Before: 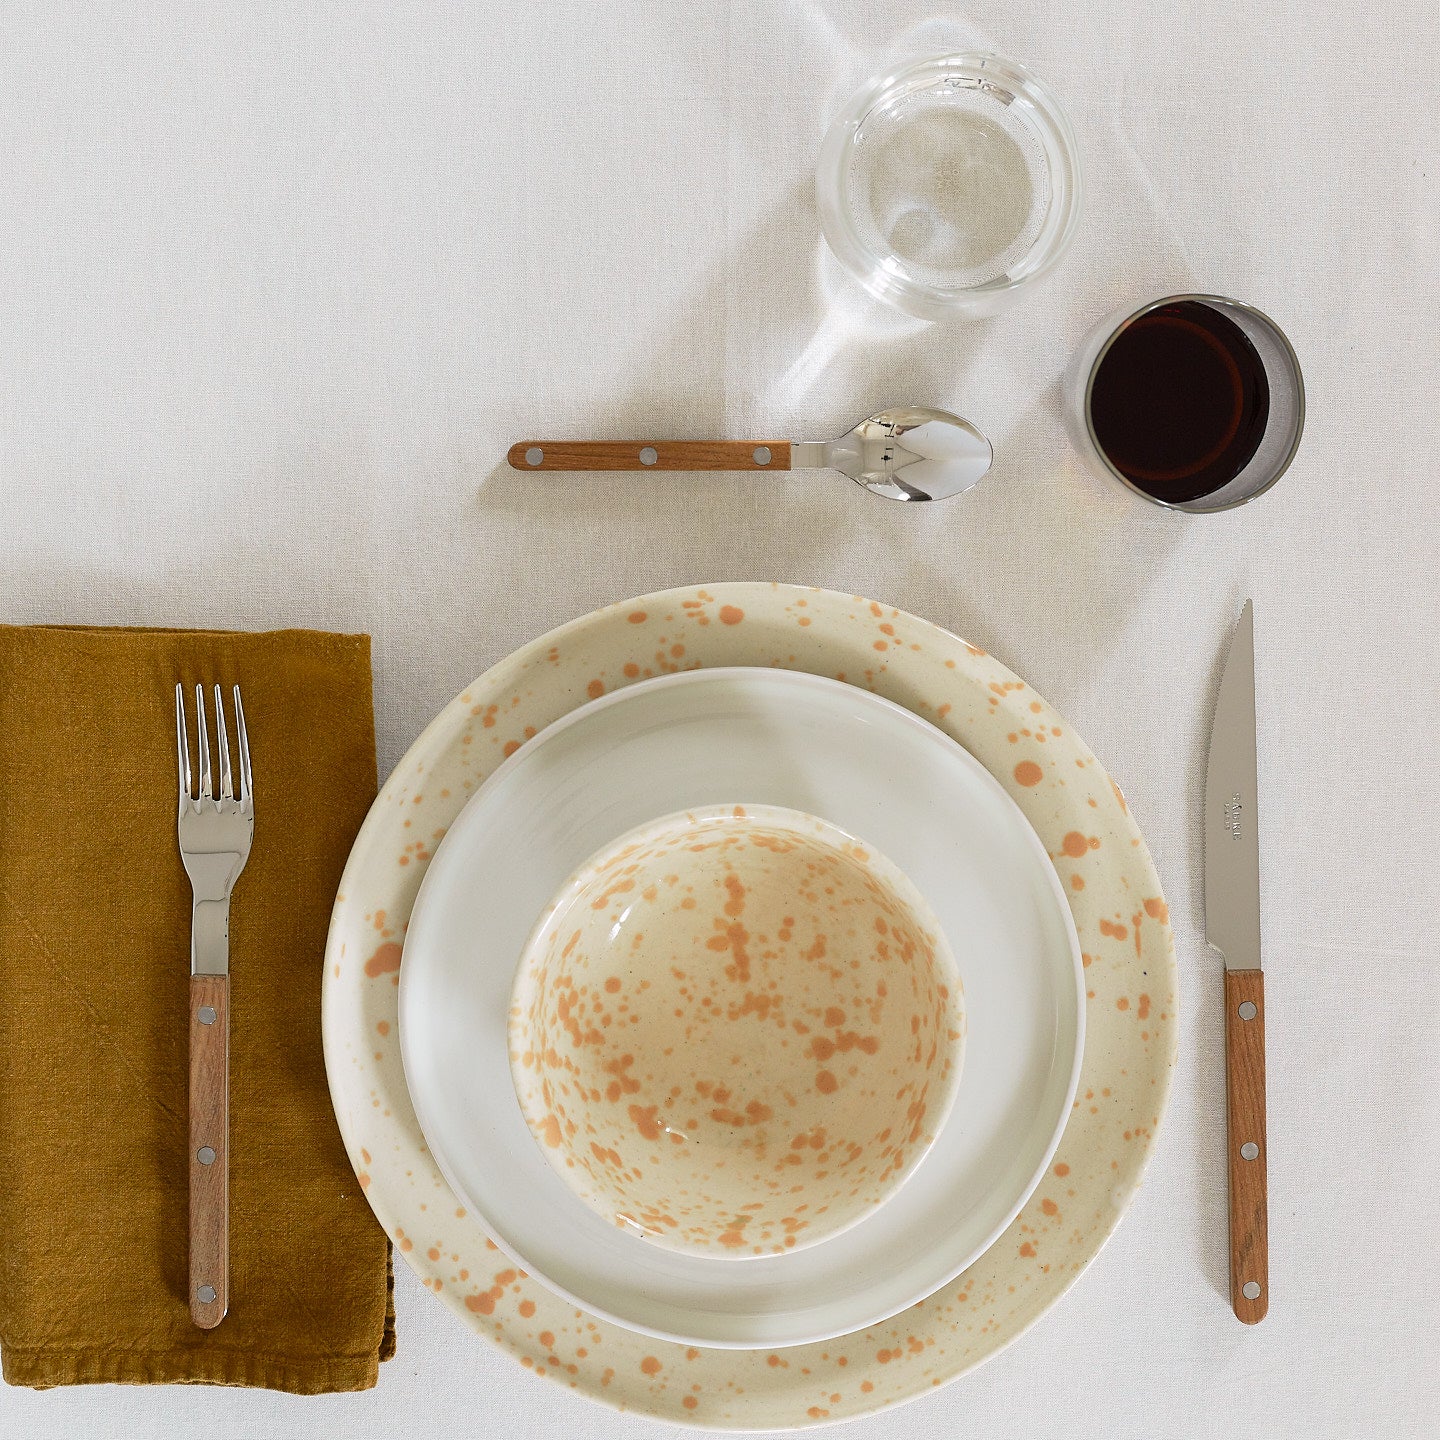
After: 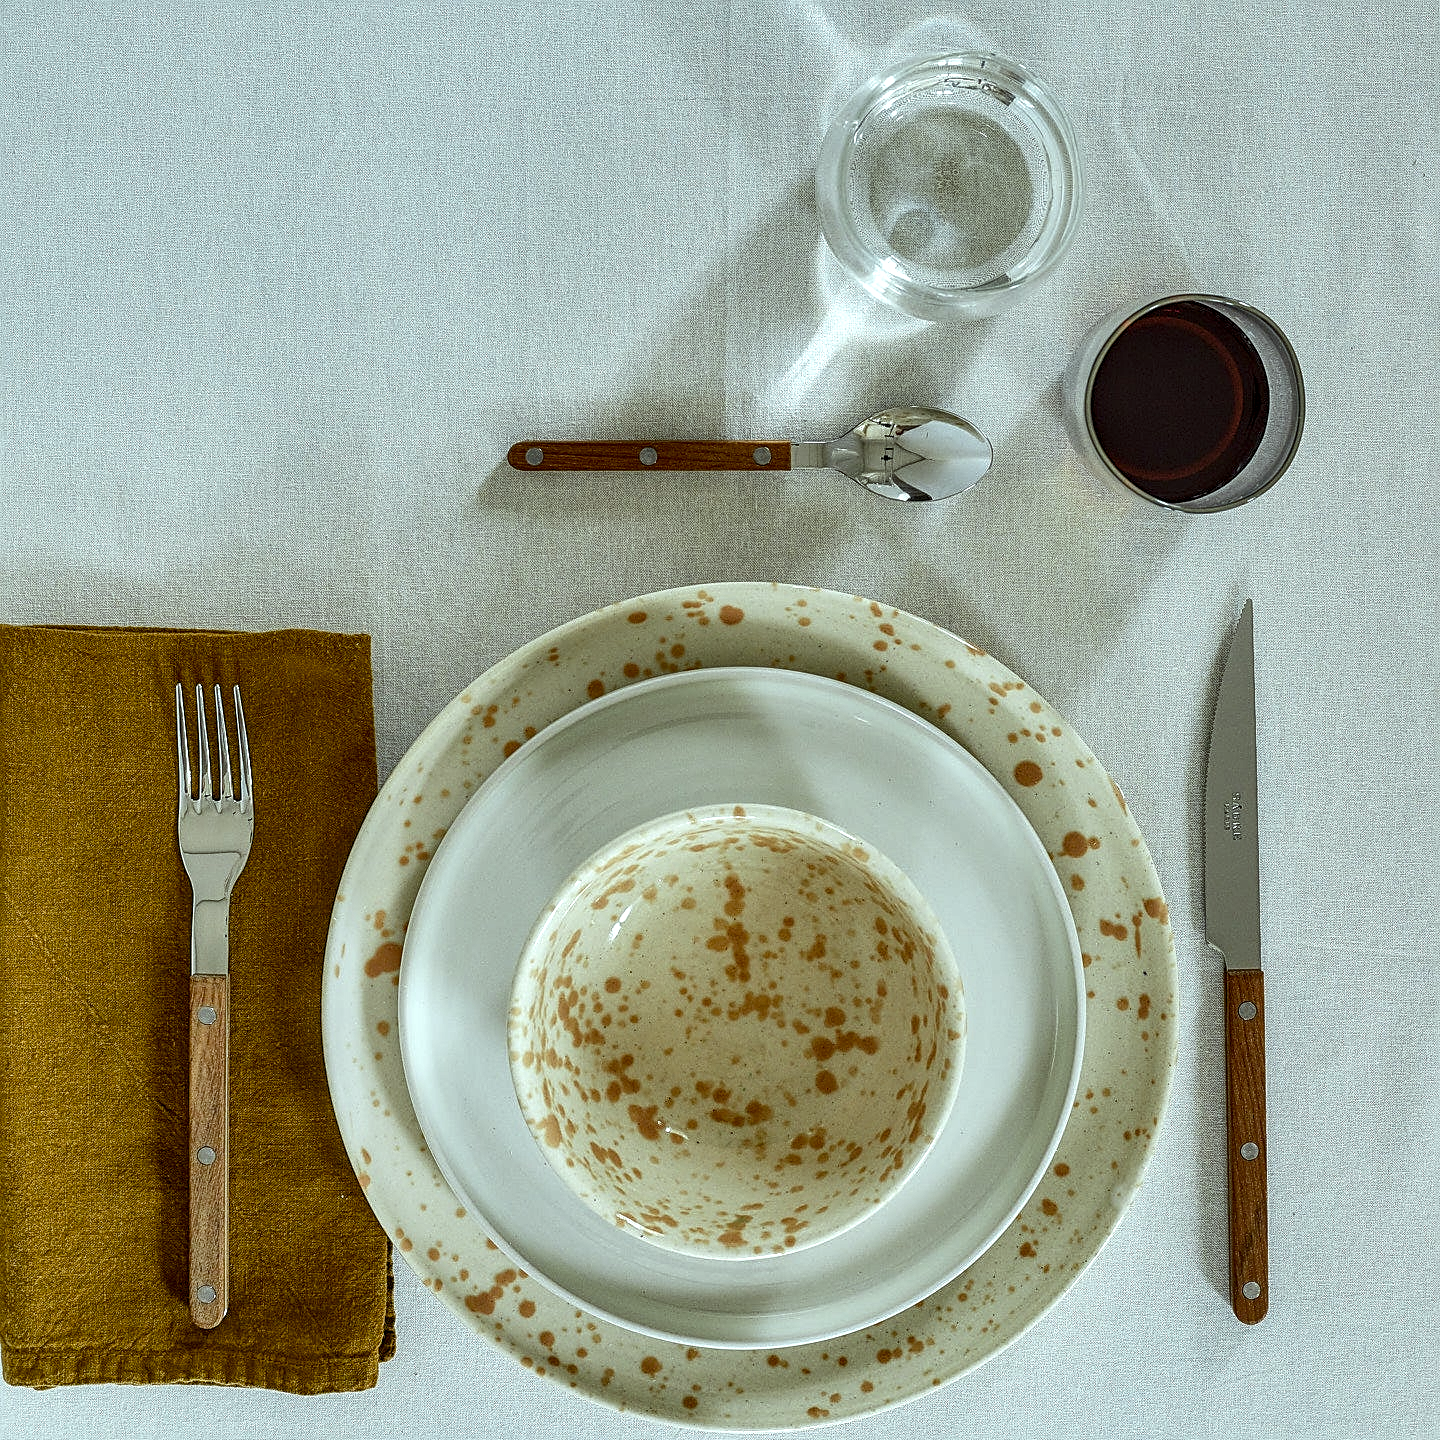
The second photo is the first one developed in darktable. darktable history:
white balance: red 0.925, blue 1.046
shadows and highlights: shadows 60, soften with gaussian
sharpen: on, module defaults
color correction: highlights a* -4.73, highlights b* 5.06, saturation 0.97
local contrast: highlights 0%, shadows 0%, detail 182%
color balance rgb: perceptual saturation grading › global saturation 20%, perceptual saturation grading › highlights -25%, perceptual saturation grading › shadows 25%
